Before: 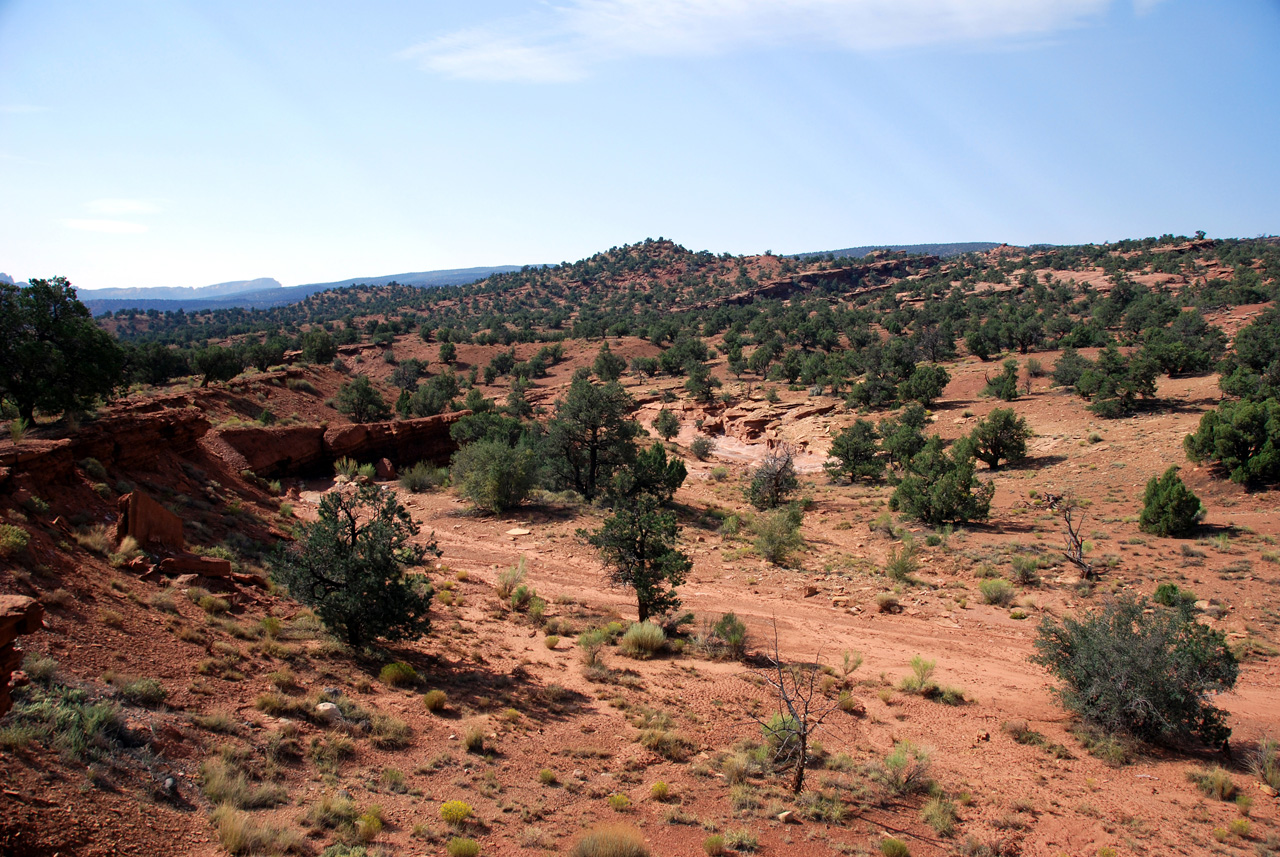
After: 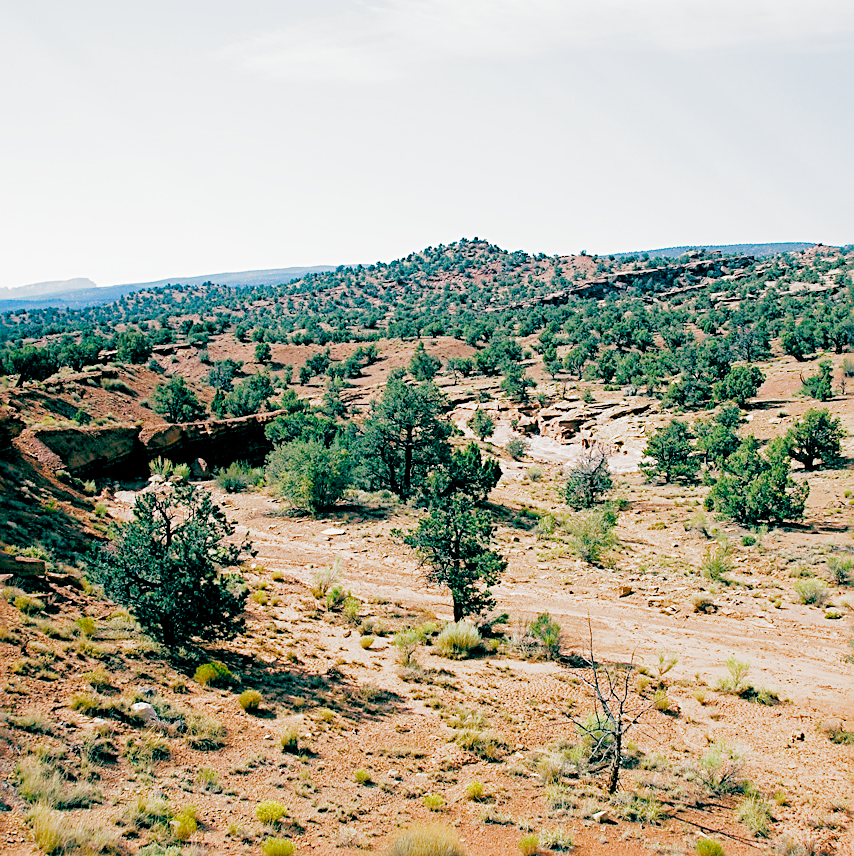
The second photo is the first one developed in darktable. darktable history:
color balance rgb: global offset › luminance -0.535%, global offset › chroma 0.906%, global offset › hue 173.6°, perceptual saturation grading › global saturation 42.564%, global vibrance 20%
crop and rotate: left 14.505%, right 18.714%
sharpen: radius 2.558, amount 0.64
filmic rgb: black relative exposure -6.58 EV, white relative exposure 4.73 EV, hardness 3.11, contrast 0.794, add noise in highlights 0, preserve chrominance no, color science v3 (2019), use custom middle-gray values true, contrast in highlights soft
exposure: black level correction 0, exposure 1.284 EV, compensate exposure bias true, compensate highlight preservation false
